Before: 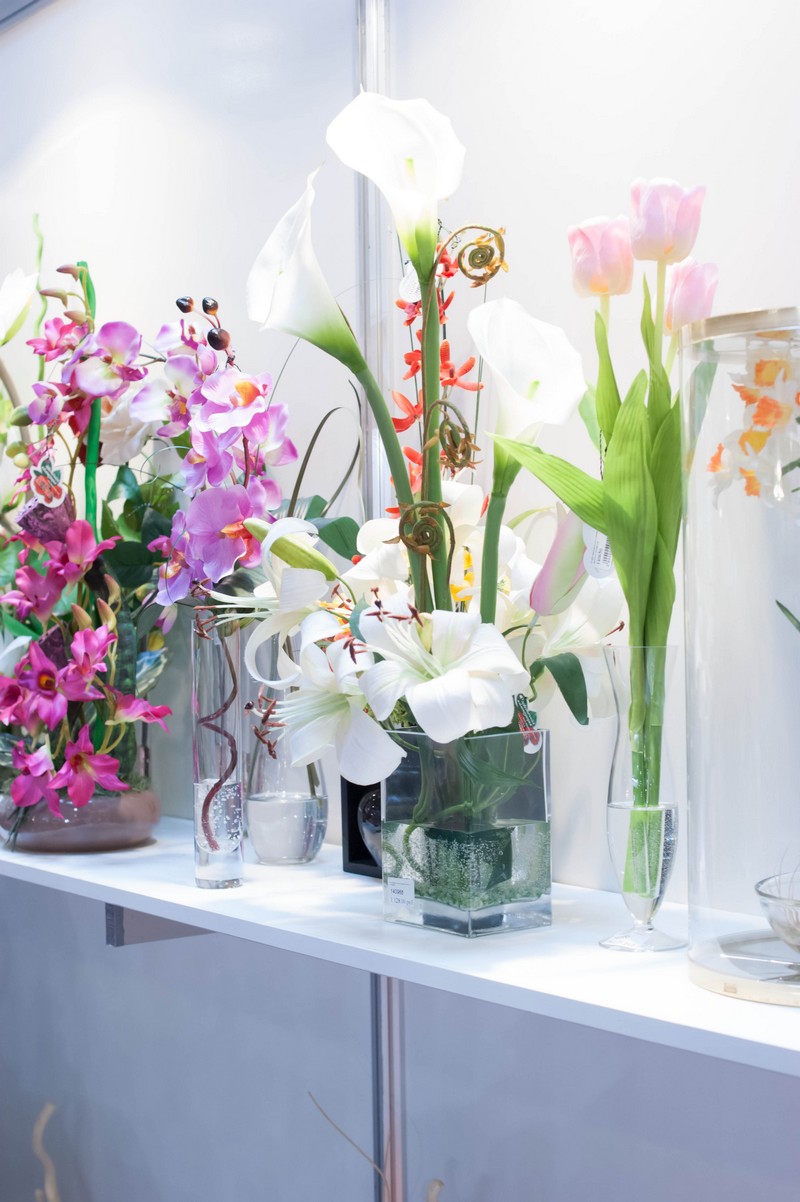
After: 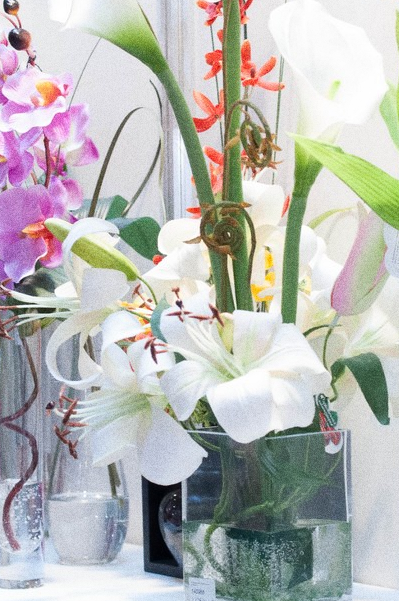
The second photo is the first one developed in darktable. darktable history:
crop: left 25%, top 25%, right 25%, bottom 25%
grain: coarseness 11.82 ISO, strength 36.67%, mid-tones bias 74.17%
